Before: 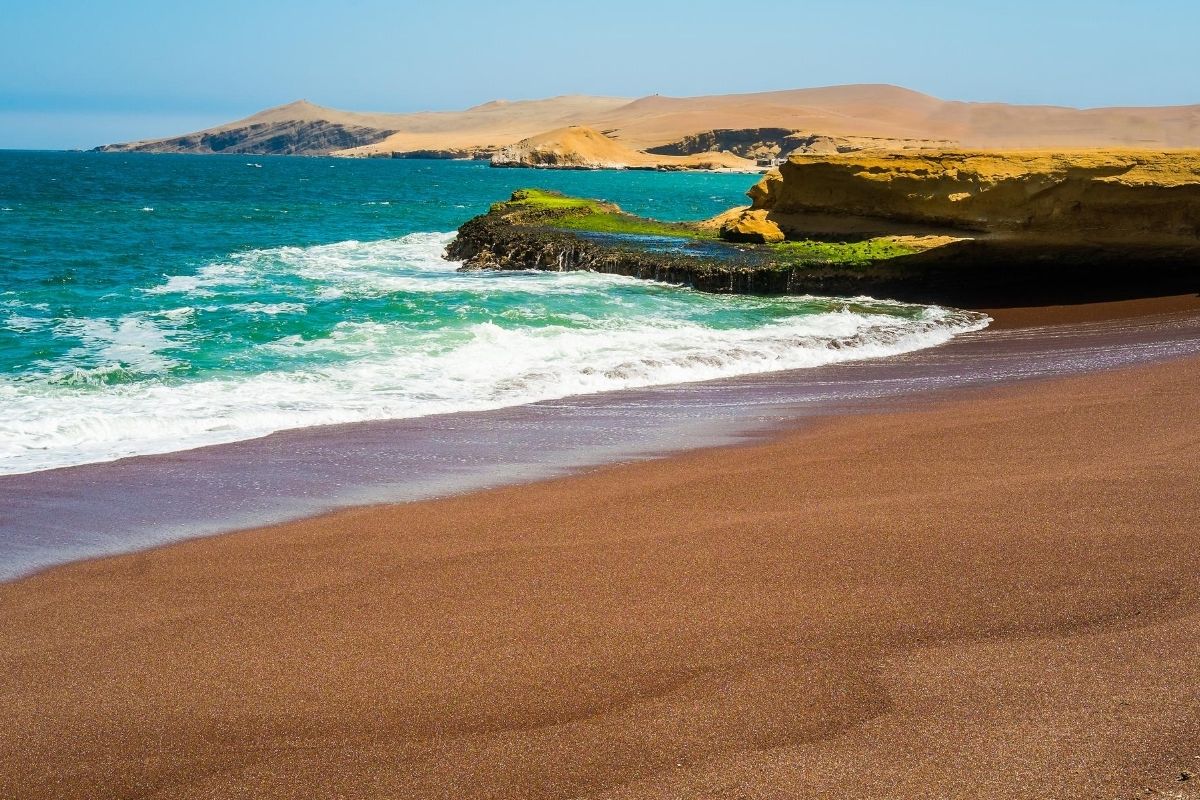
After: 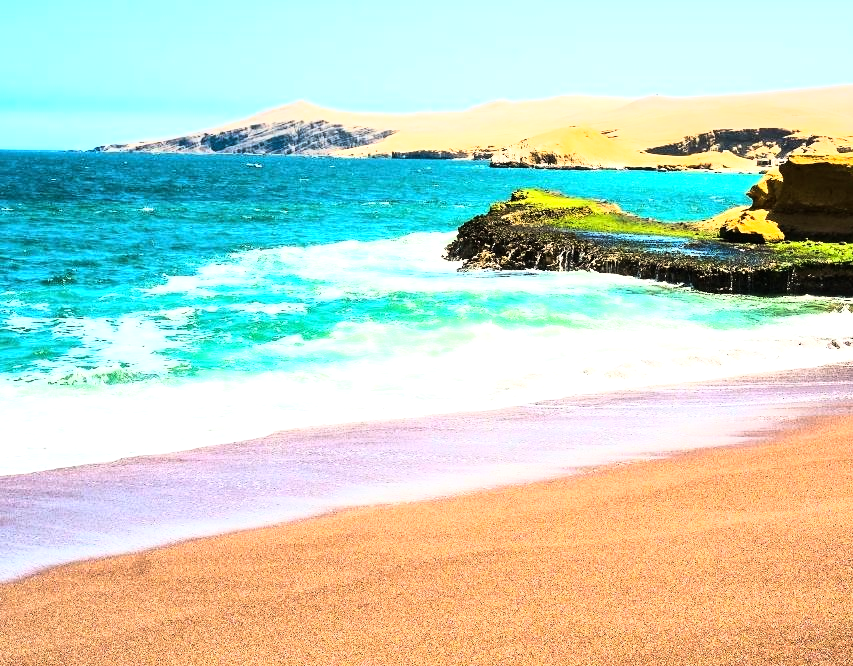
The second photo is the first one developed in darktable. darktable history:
crop: right 28.885%, bottom 16.626%
base curve: curves: ch0 [(0, 0) (0.018, 0.026) (0.143, 0.37) (0.33, 0.731) (0.458, 0.853) (0.735, 0.965) (0.905, 0.986) (1, 1)]
tone equalizer: -8 EV -1.08 EV, -7 EV -1.01 EV, -6 EV -0.867 EV, -5 EV -0.578 EV, -3 EV 0.578 EV, -2 EV 0.867 EV, -1 EV 1.01 EV, +0 EV 1.08 EV, edges refinement/feathering 500, mask exposure compensation -1.57 EV, preserve details no
